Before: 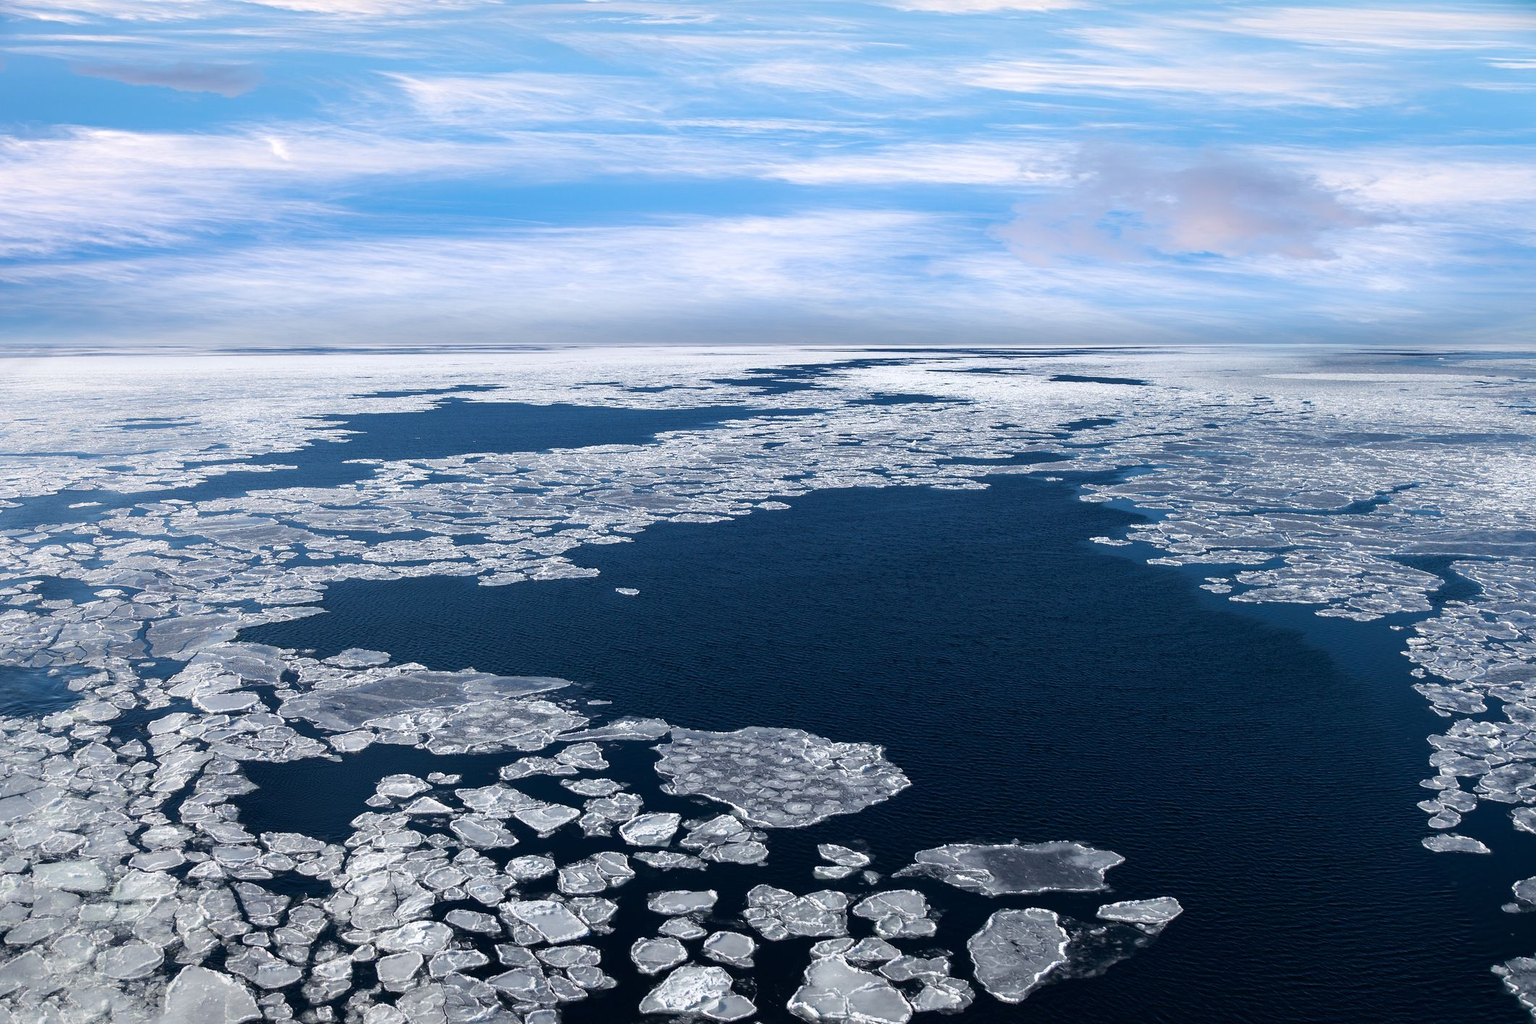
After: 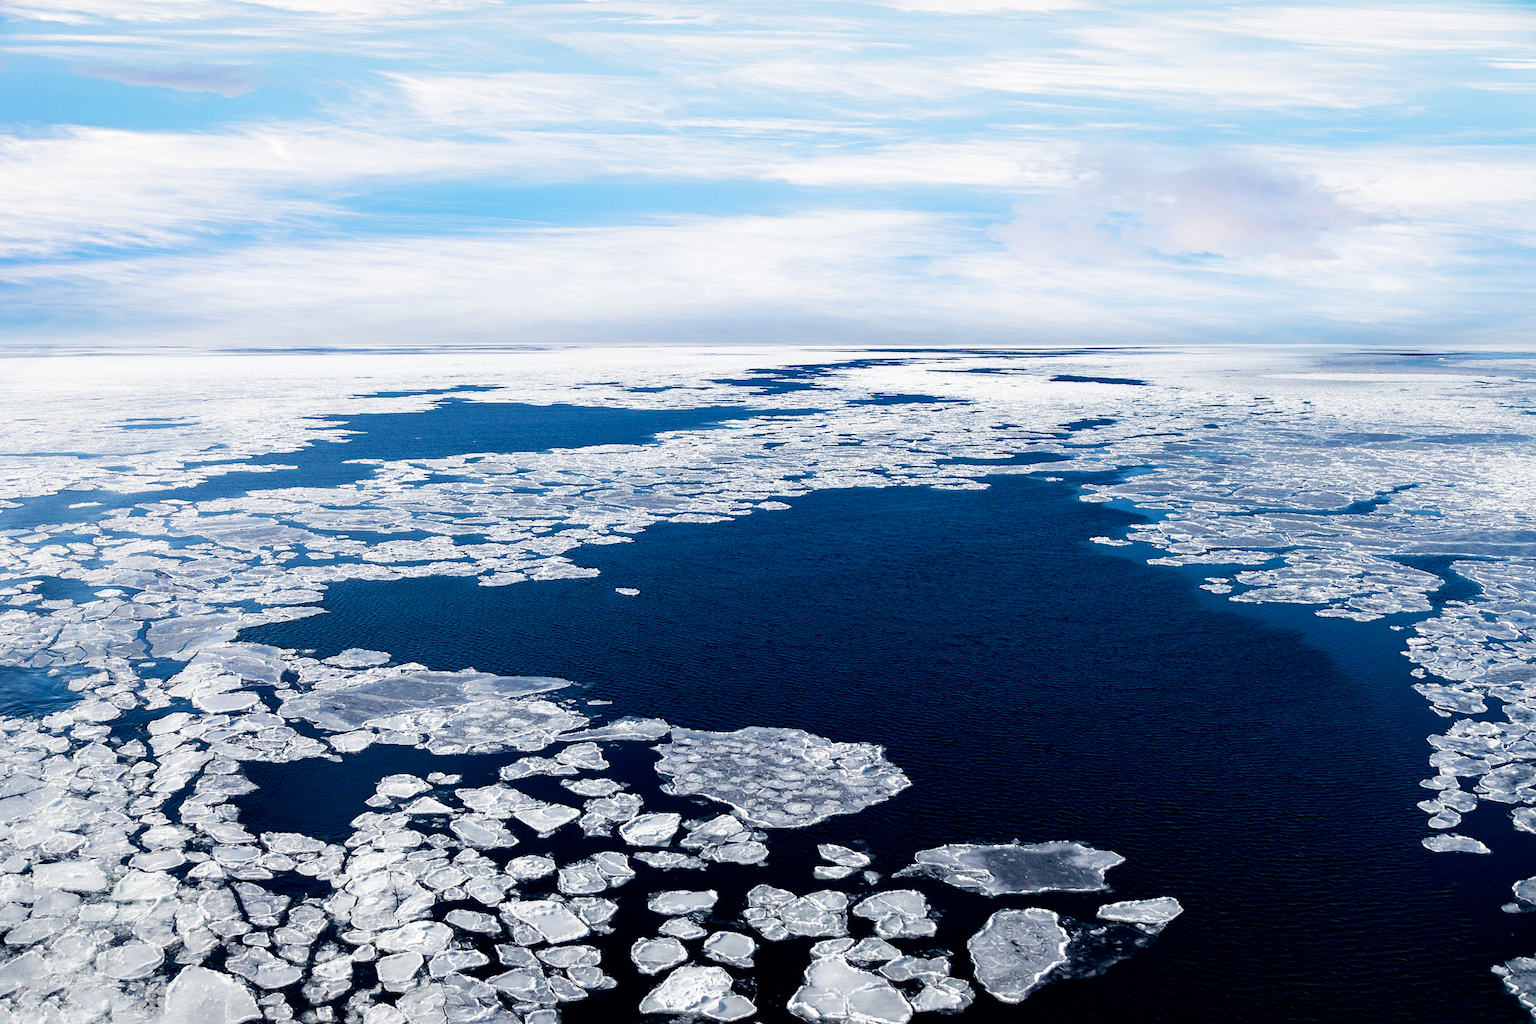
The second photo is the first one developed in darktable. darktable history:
filmic rgb: middle gray luminance 12.74%, black relative exposure -10.13 EV, white relative exposure 3.47 EV, threshold 6 EV, target black luminance 0%, hardness 5.74, latitude 44.69%, contrast 1.221, highlights saturation mix 5%, shadows ↔ highlights balance 26.78%, add noise in highlights 0, preserve chrominance no, color science v3 (2019), use custom middle-gray values true, iterations of high-quality reconstruction 0, contrast in highlights soft, enable highlight reconstruction true
